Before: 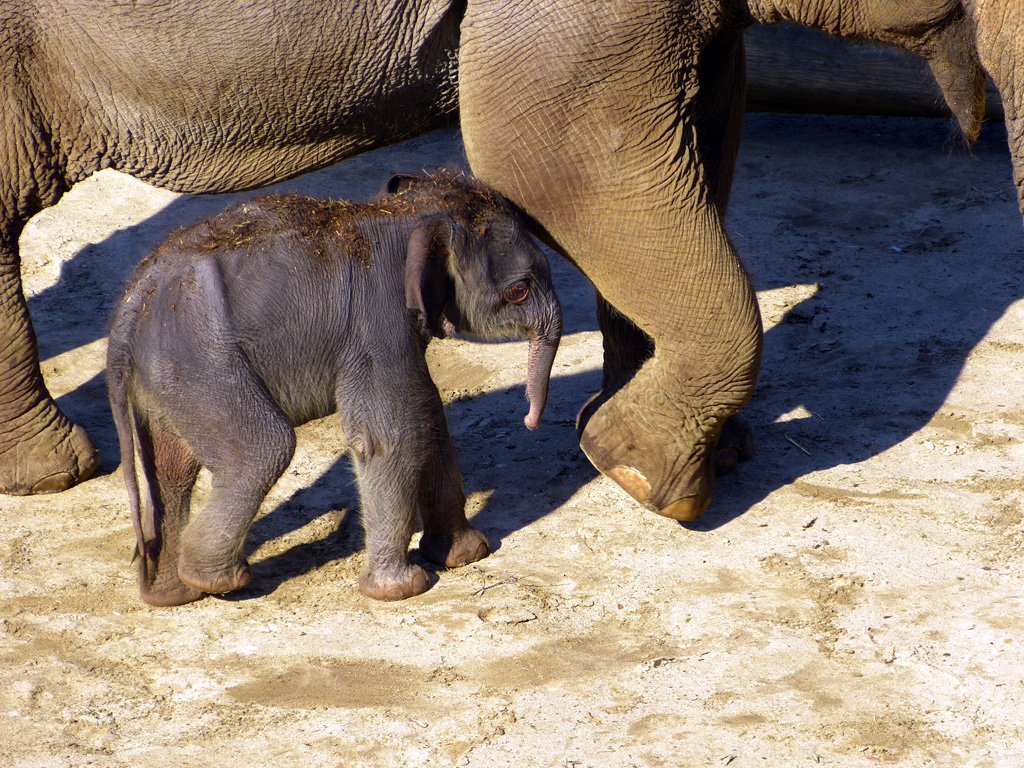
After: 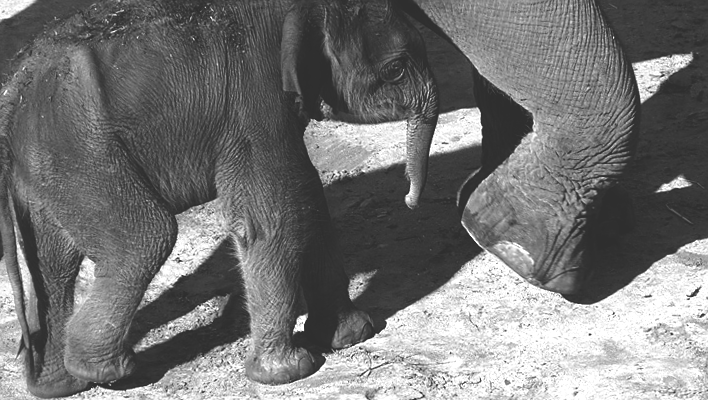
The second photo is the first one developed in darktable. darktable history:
exposure: black level correction 0.002, exposure 0.15 EV, compensate highlight preservation false
sharpen: radius 1.458, amount 0.398, threshold 1.271
rotate and perspective: rotation -2°, crop left 0.022, crop right 0.978, crop top 0.049, crop bottom 0.951
monochrome: size 3.1
white balance: red 0.983, blue 1.036
shadows and highlights: shadows 12, white point adjustment 1.2, highlights -0.36, soften with gaussian
crop: left 11.123%, top 27.61%, right 18.3%, bottom 17.034%
rgb curve: curves: ch0 [(0, 0.186) (0.314, 0.284) (0.576, 0.466) (0.805, 0.691) (0.936, 0.886)]; ch1 [(0, 0.186) (0.314, 0.284) (0.581, 0.534) (0.771, 0.746) (0.936, 0.958)]; ch2 [(0, 0.216) (0.275, 0.39) (1, 1)], mode RGB, independent channels, compensate middle gray true, preserve colors none
